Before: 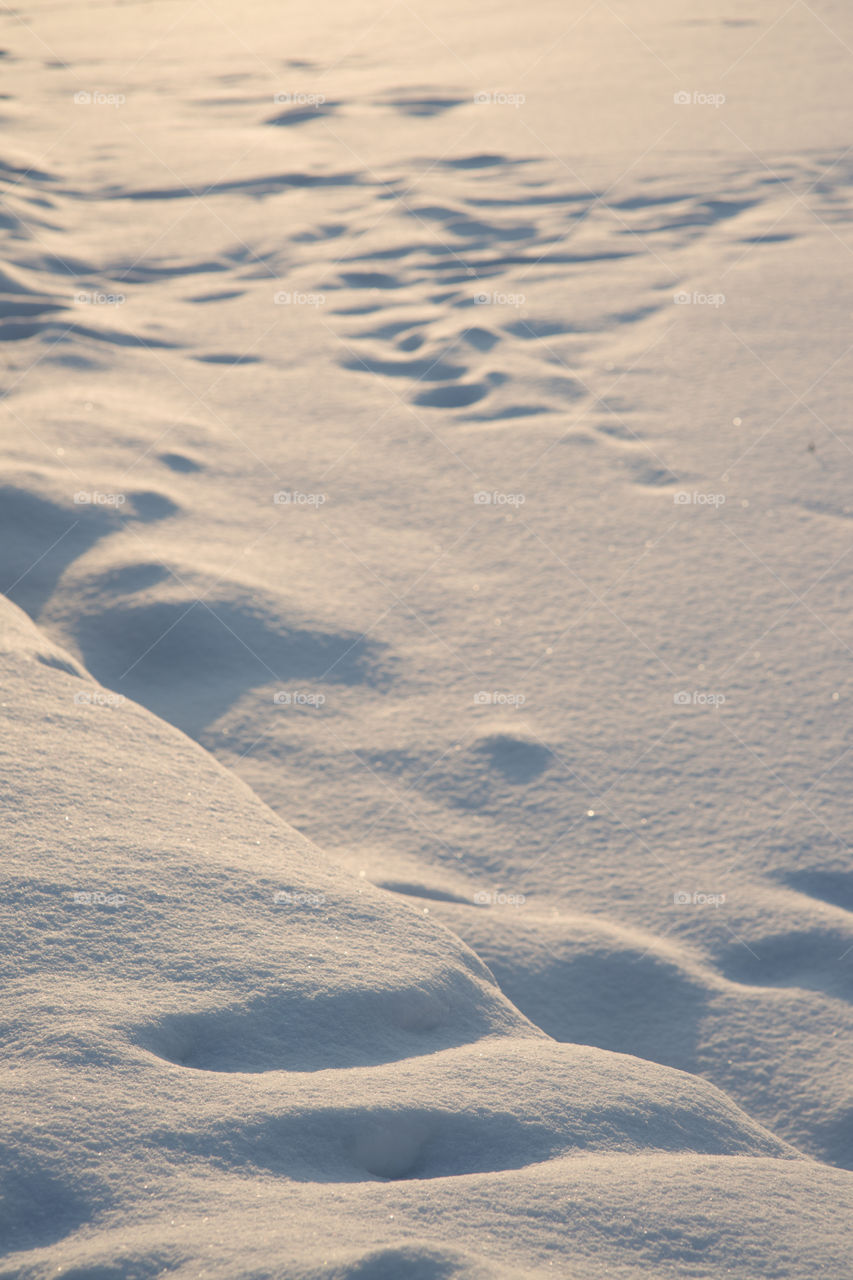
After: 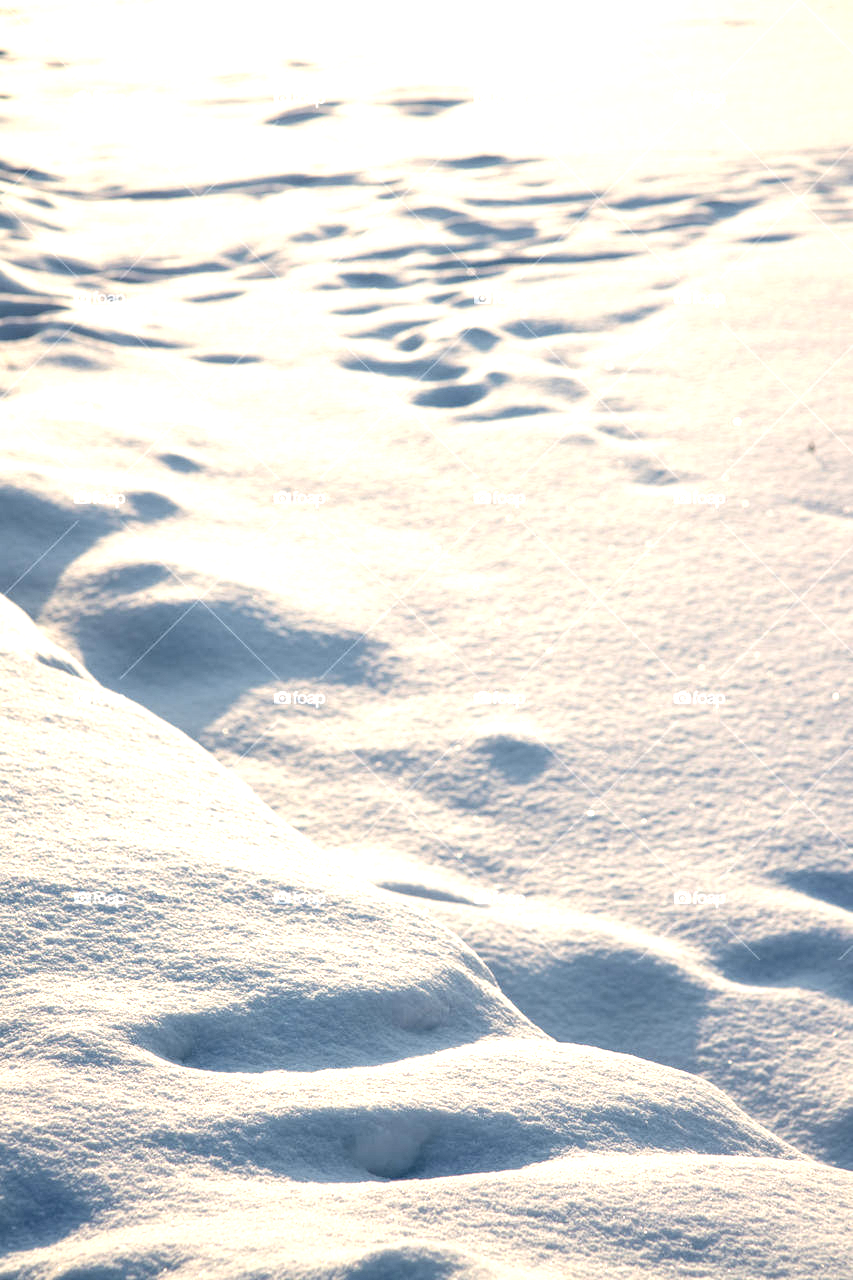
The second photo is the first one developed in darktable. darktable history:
tone equalizer: -8 EV -0.765 EV, -7 EV -0.674 EV, -6 EV -0.623 EV, -5 EV -0.408 EV, -3 EV 0.375 EV, -2 EV 0.6 EV, -1 EV 0.698 EV, +0 EV 0.732 EV, edges refinement/feathering 500, mask exposure compensation -1.57 EV, preserve details no
exposure: black level correction 0.042, exposure 0.499 EV, compensate highlight preservation false
local contrast: on, module defaults
